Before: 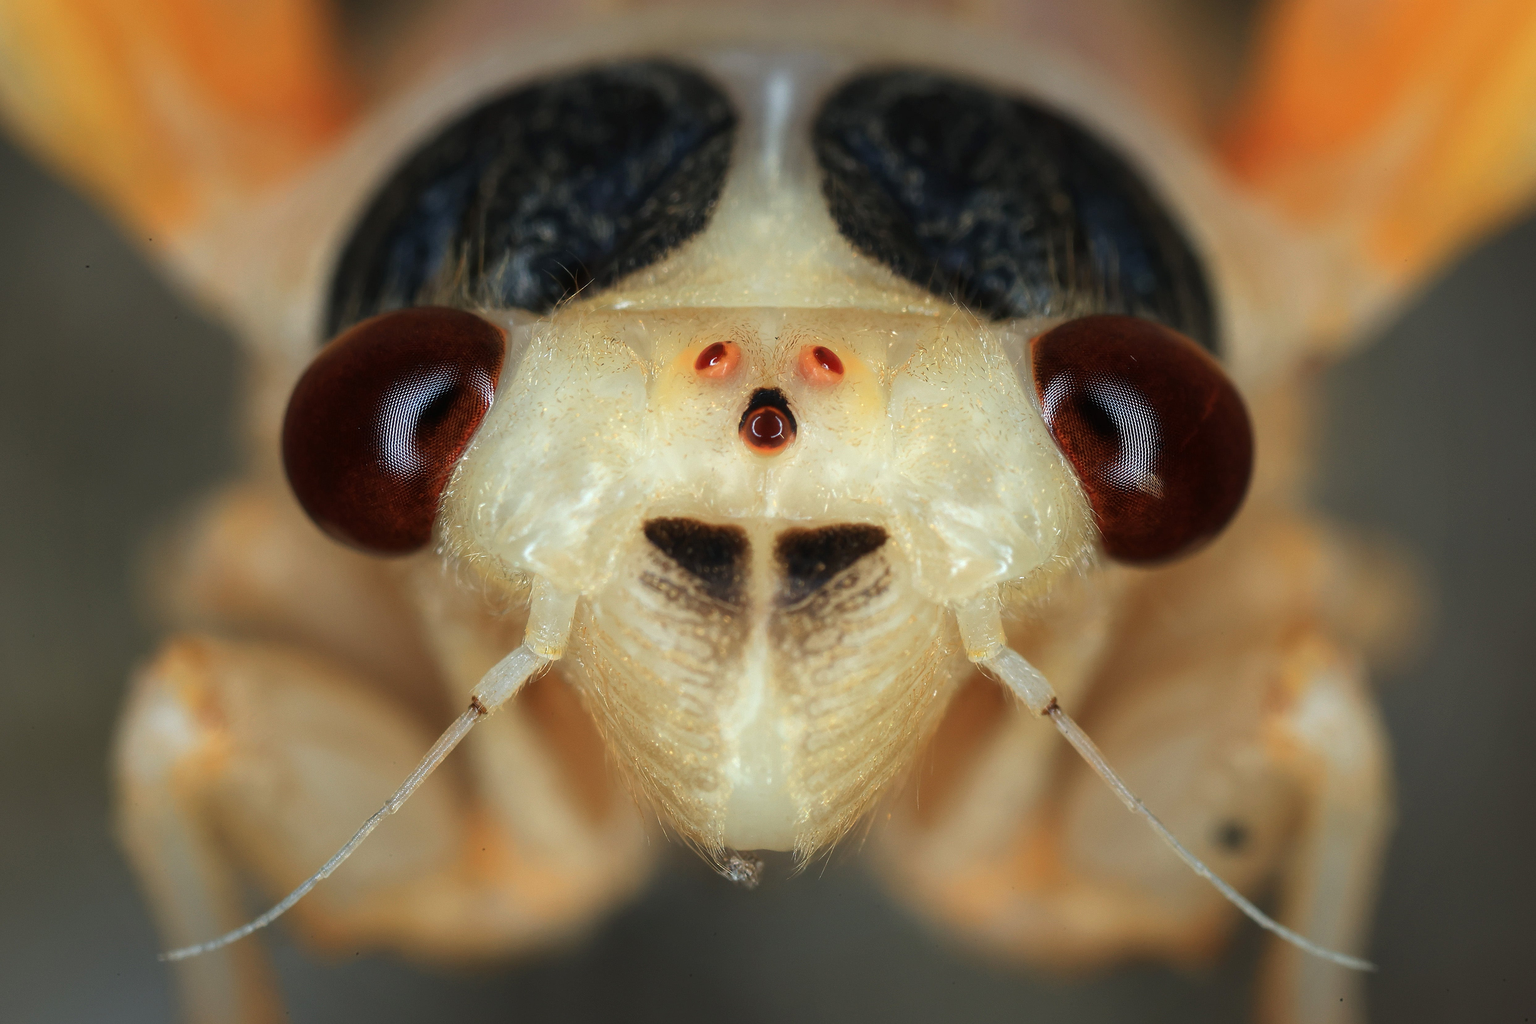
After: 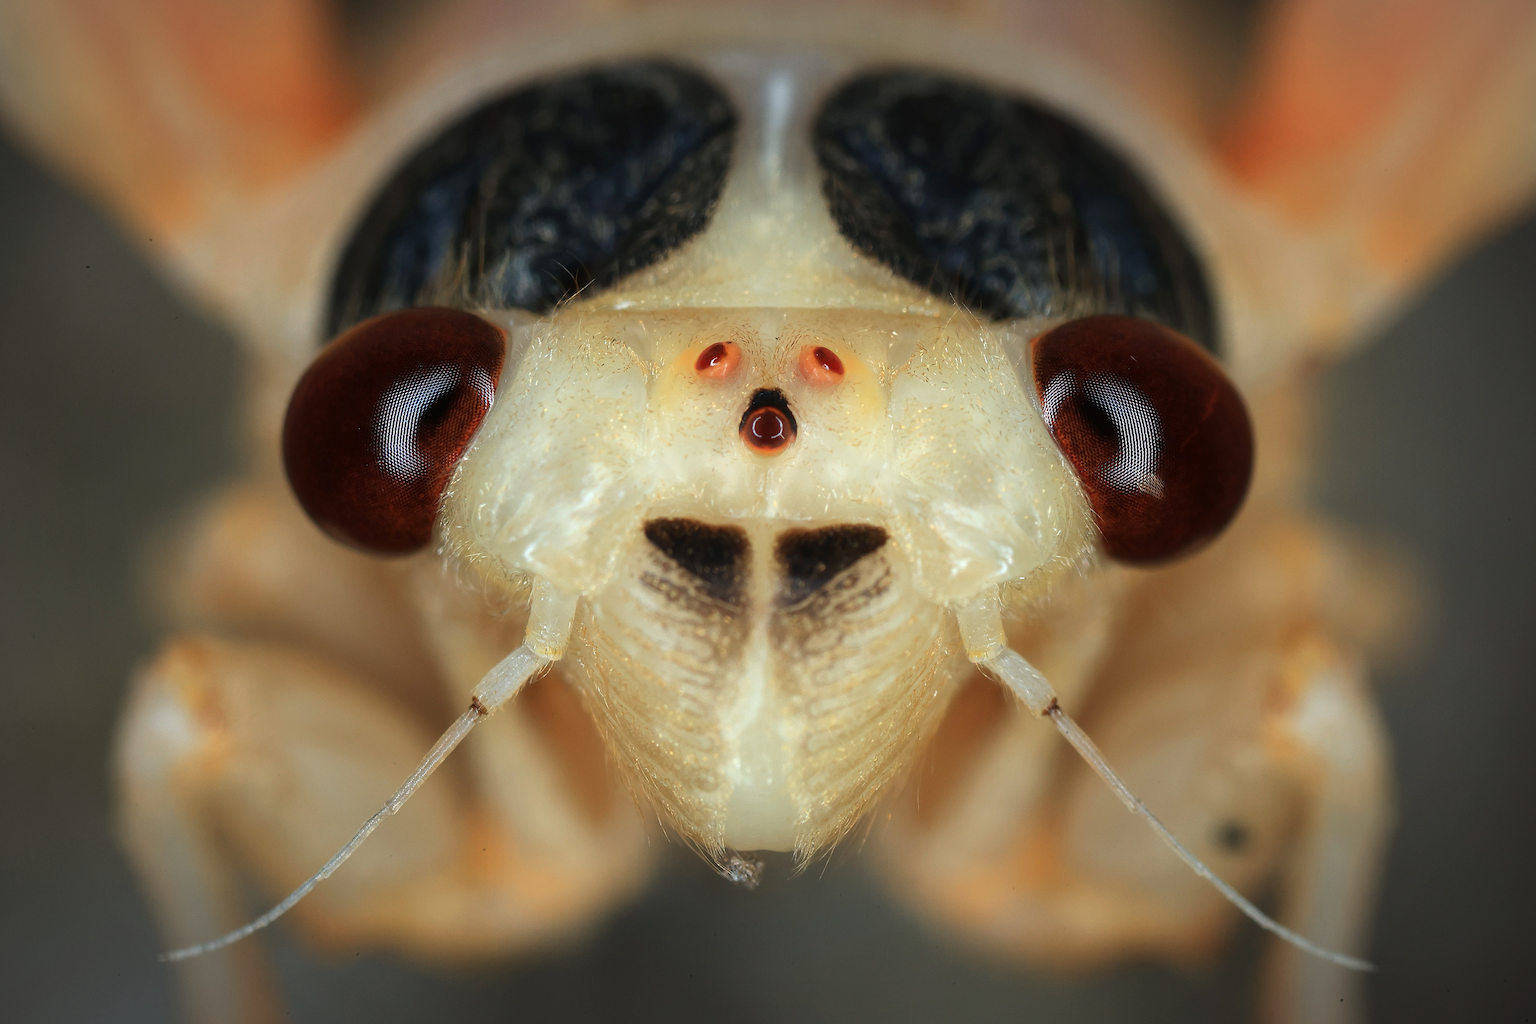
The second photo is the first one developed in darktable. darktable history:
vignetting: fall-off start 75.43%, width/height ratio 1.077
